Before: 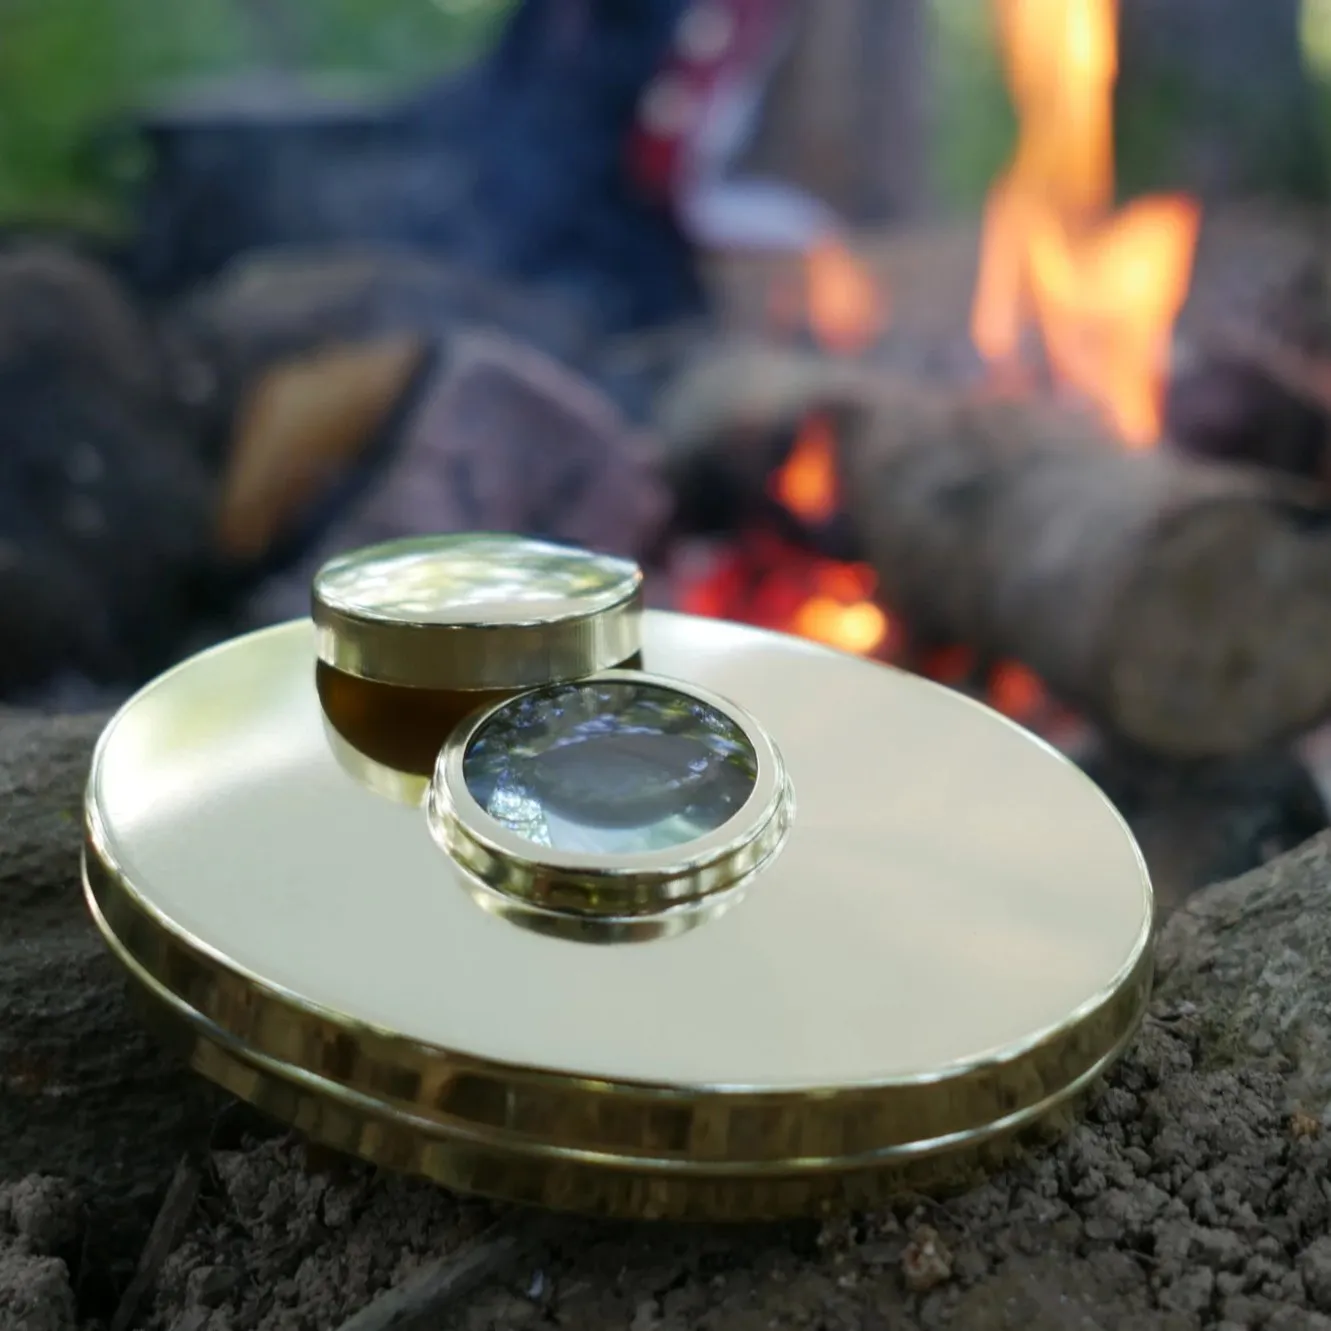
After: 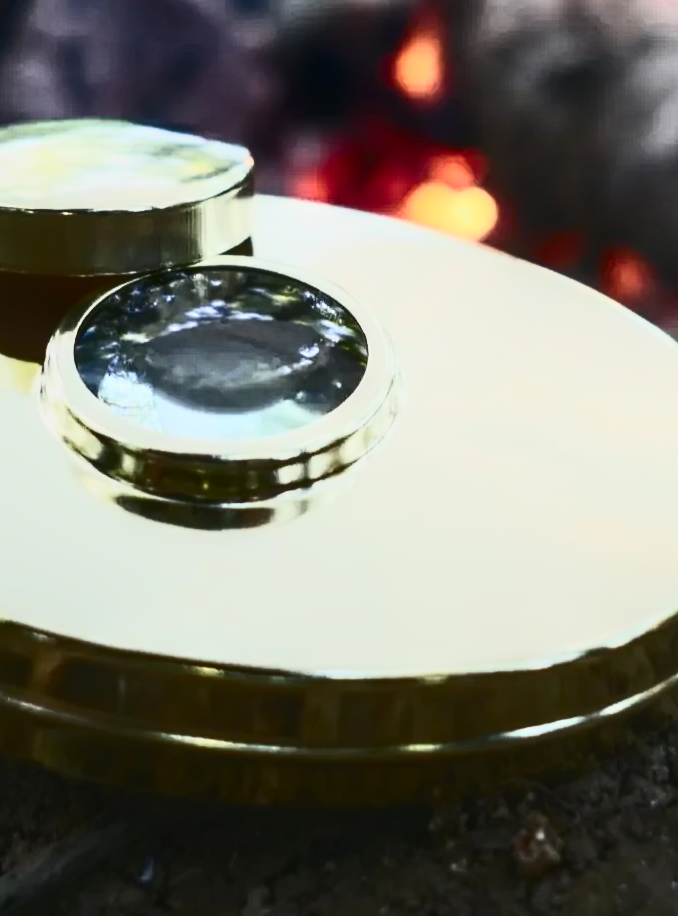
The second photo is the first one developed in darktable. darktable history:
local contrast: on, module defaults
crop and rotate: left 29.237%, top 31.152%, right 19.807%
contrast brightness saturation: contrast 0.93, brightness 0.2
